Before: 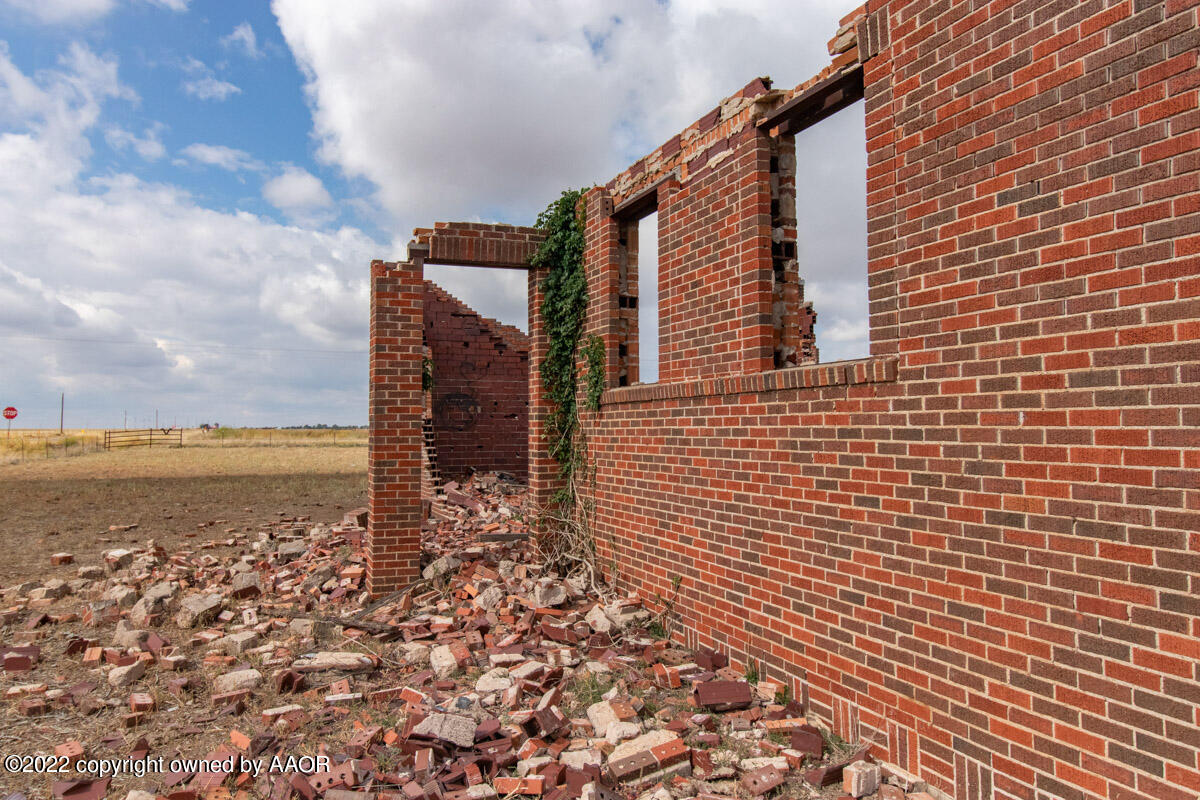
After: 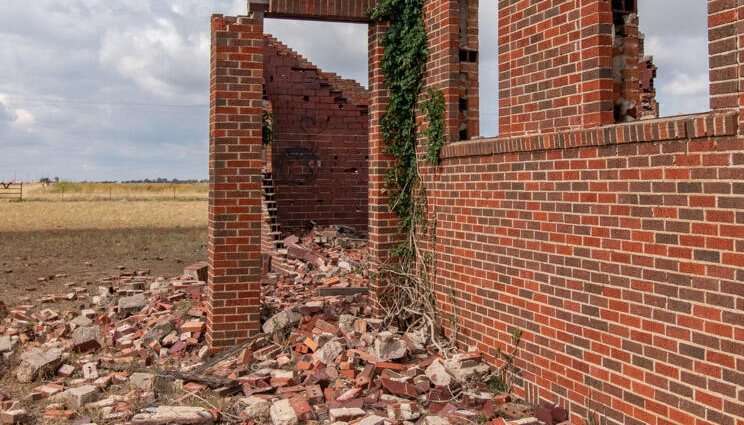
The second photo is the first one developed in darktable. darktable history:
crop: left 13.374%, top 30.869%, right 24.576%, bottom 15.996%
